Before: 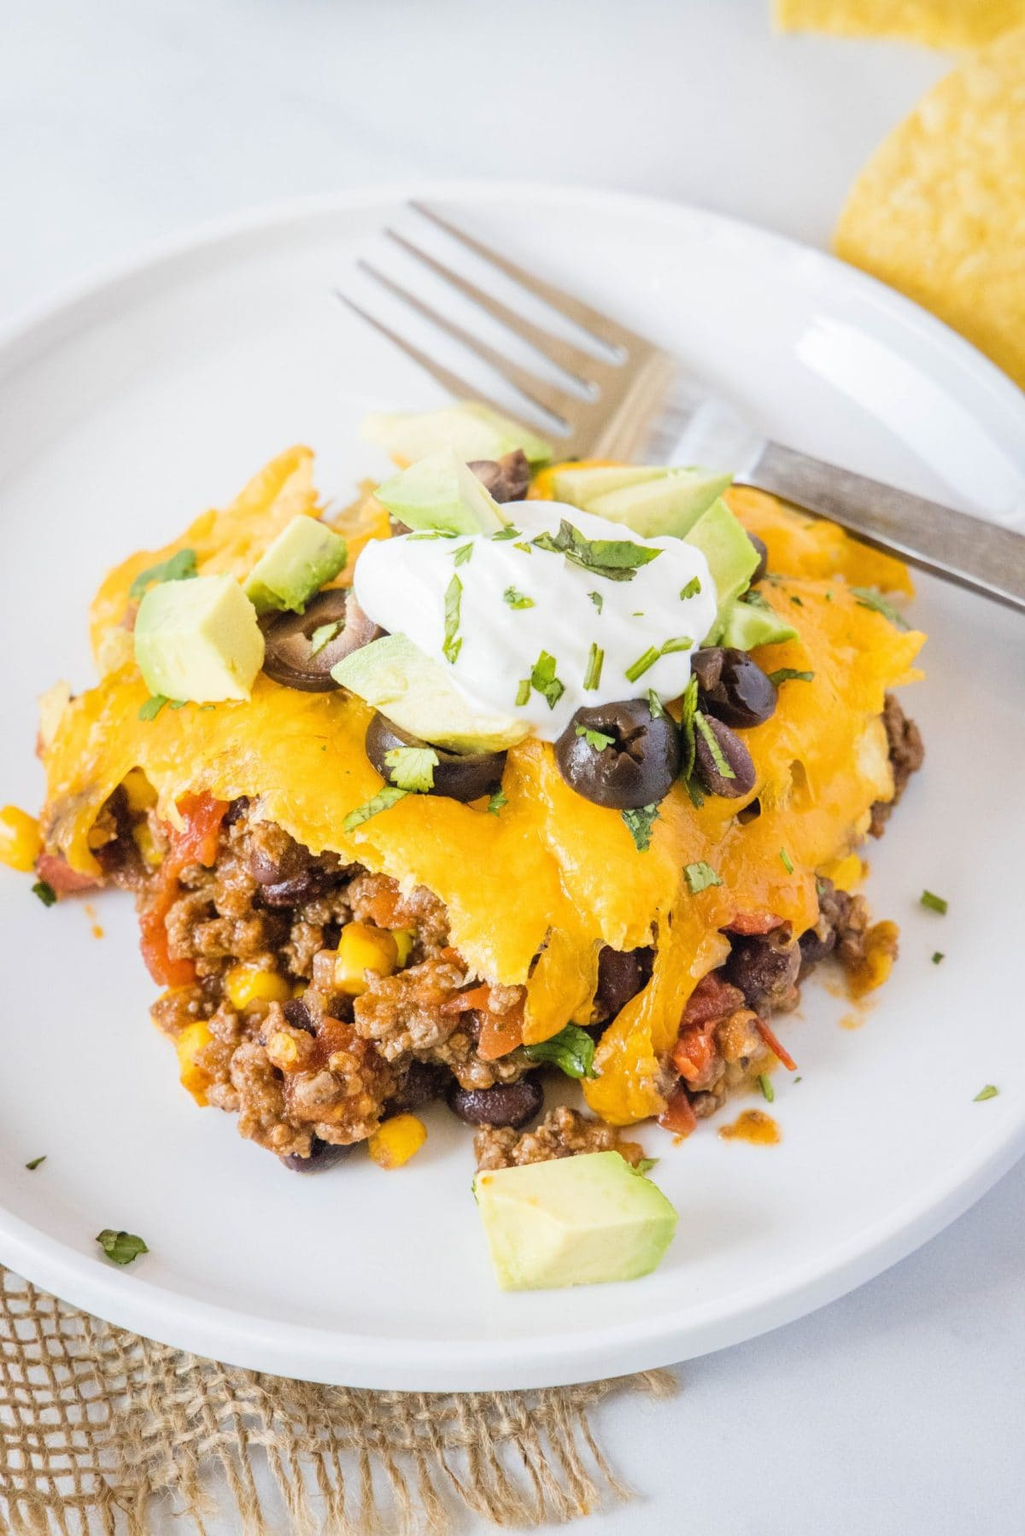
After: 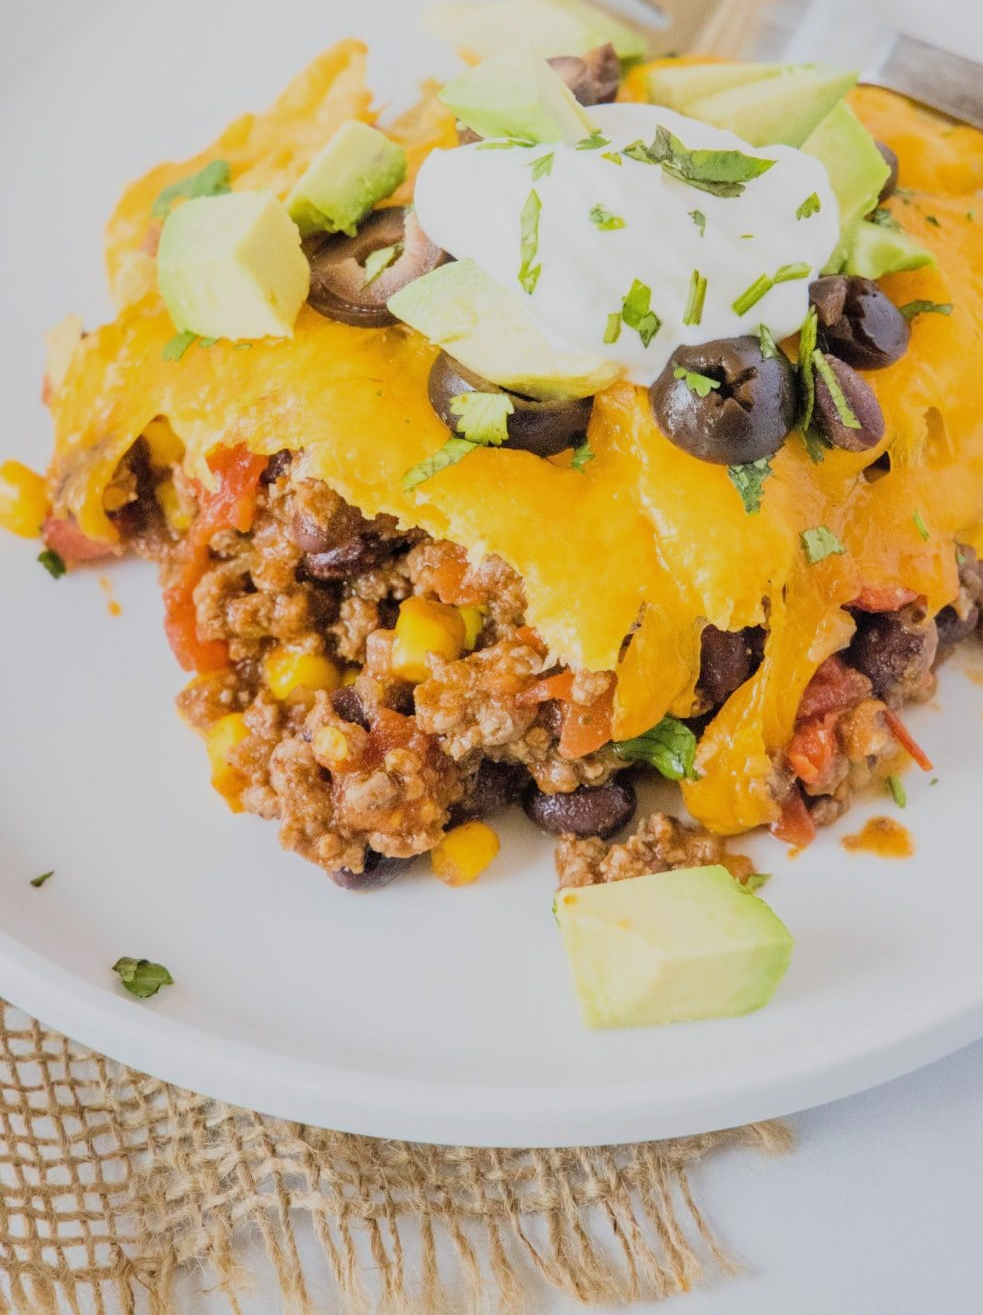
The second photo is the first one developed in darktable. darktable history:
crop: top 26.9%, right 18.057%
filmic rgb: black relative exposure -16 EV, white relative exposure 4.95 EV, hardness 6.2, color science v6 (2022)
tone equalizer: -7 EV 0.155 EV, -6 EV 0.595 EV, -5 EV 1.18 EV, -4 EV 1.29 EV, -3 EV 1.13 EV, -2 EV 0.6 EV, -1 EV 0.161 EV, smoothing diameter 24.85%, edges refinement/feathering 11.8, preserve details guided filter
